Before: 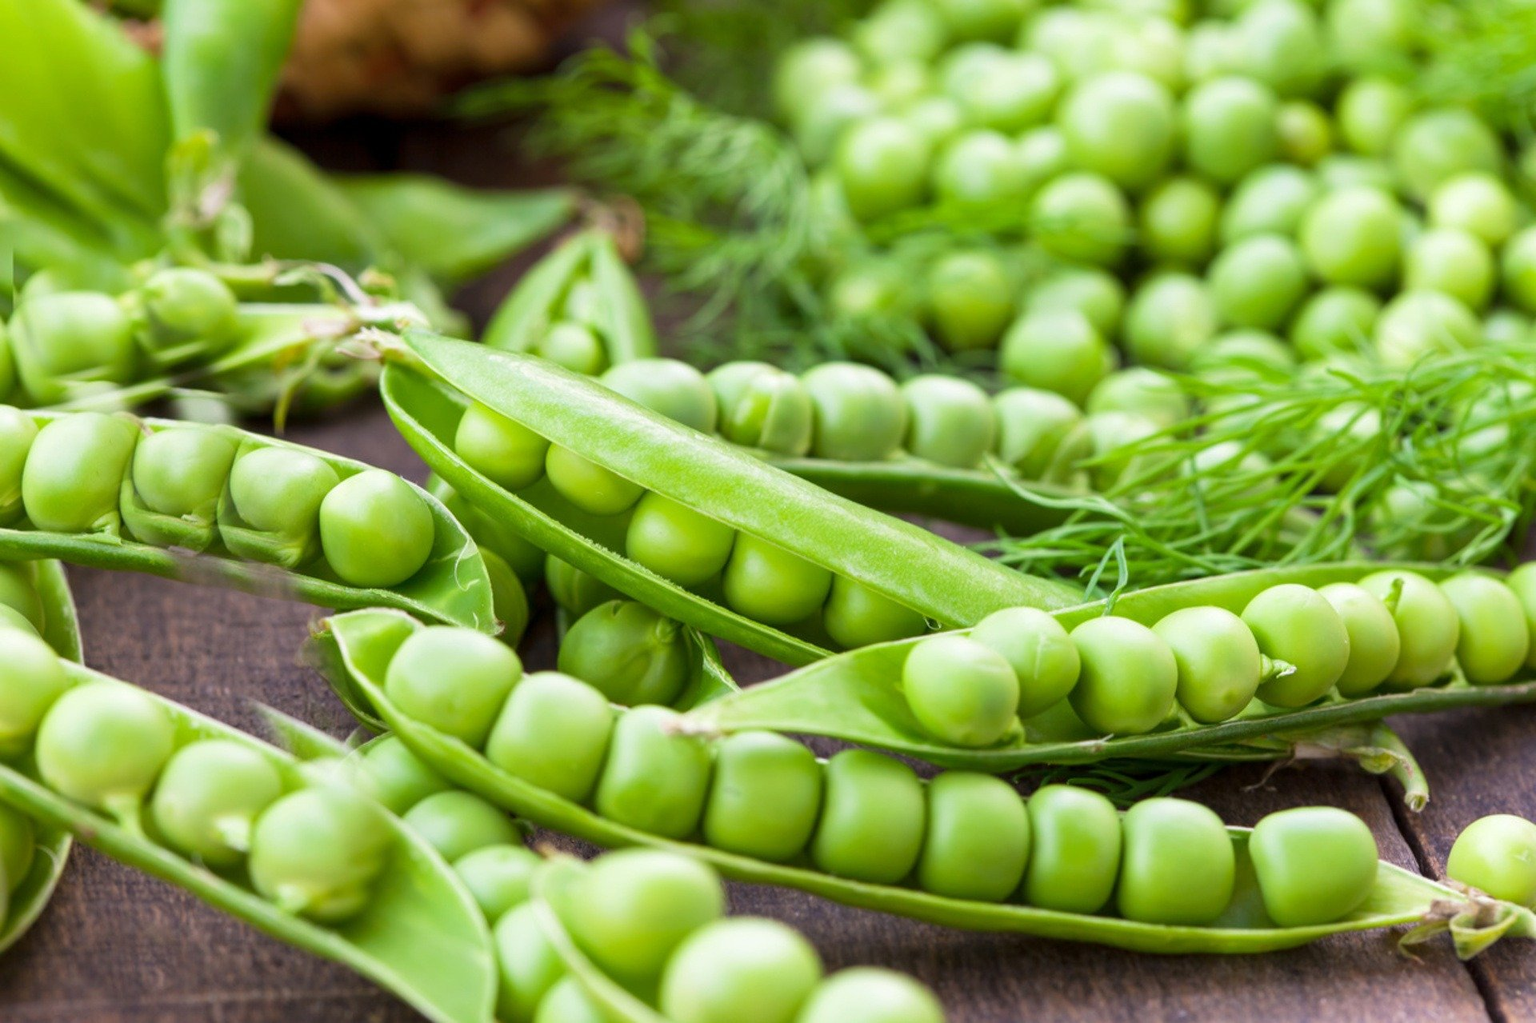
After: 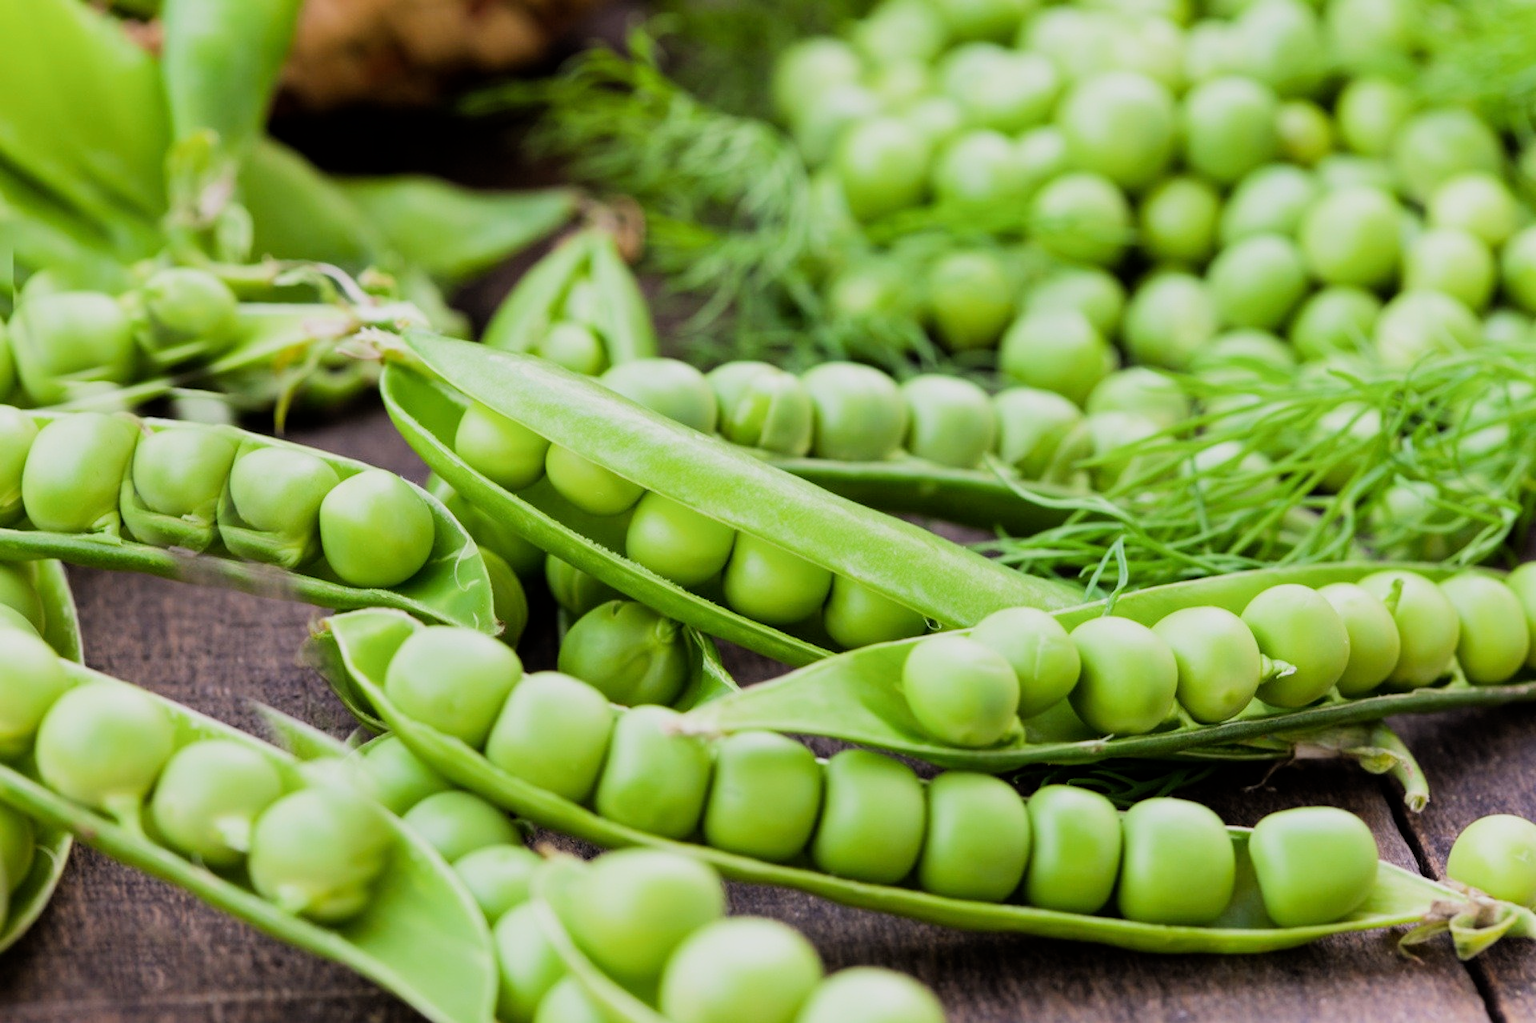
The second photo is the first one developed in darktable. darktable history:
exposure: compensate highlight preservation false
tone equalizer: -8 EV -0.417 EV, -7 EV -0.389 EV, -6 EV -0.333 EV, -5 EV -0.222 EV, -3 EV 0.222 EV, -2 EV 0.333 EV, -1 EV 0.389 EV, +0 EV 0.417 EV, edges refinement/feathering 500, mask exposure compensation -1.57 EV, preserve details no
filmic rgb: black relative exposure -6.68 EV, white relative exposure 4.56 EV, hardness 3.25
